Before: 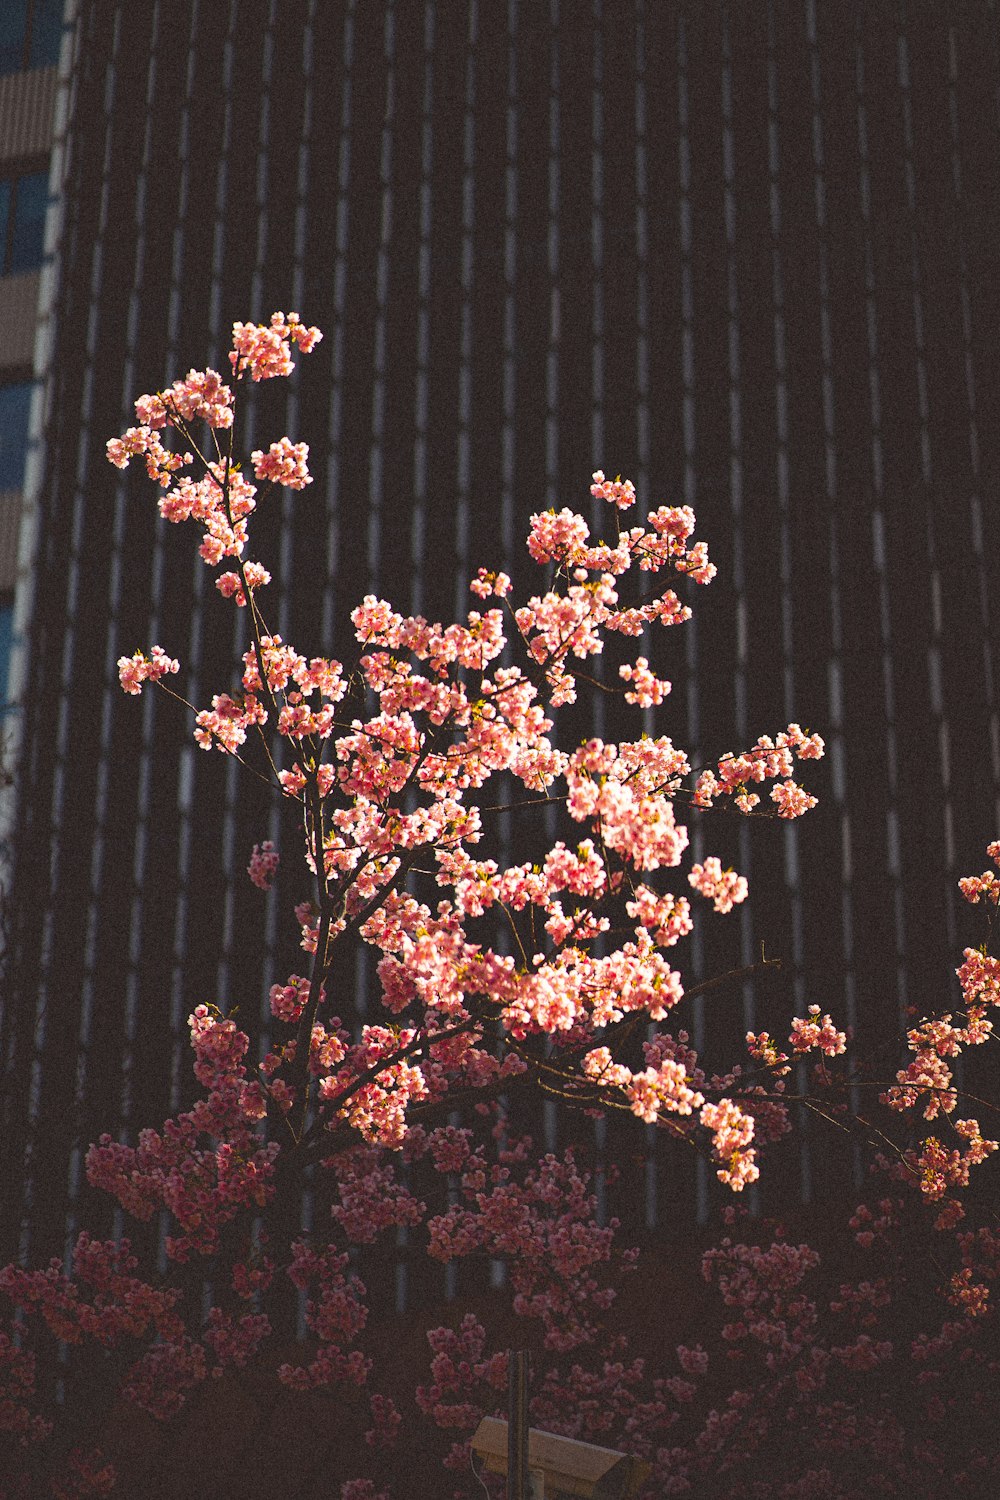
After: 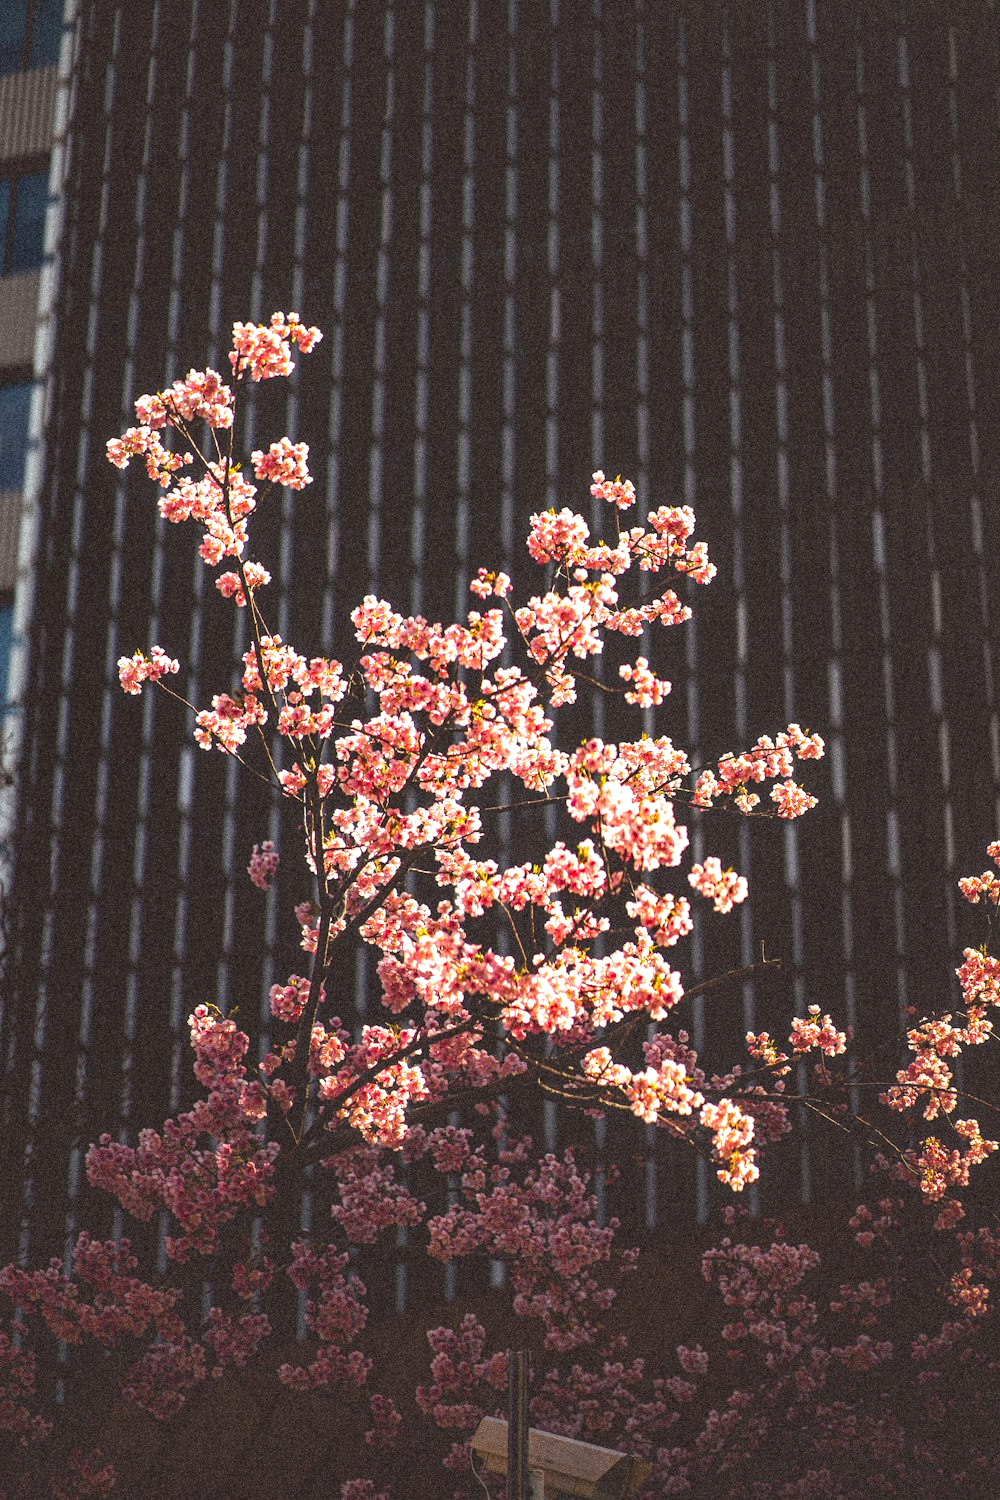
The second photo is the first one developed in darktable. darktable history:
exposure: exposure 0.496 EV, compensate highlight preservation false
local contrast: highlights 25%, detail 150%
